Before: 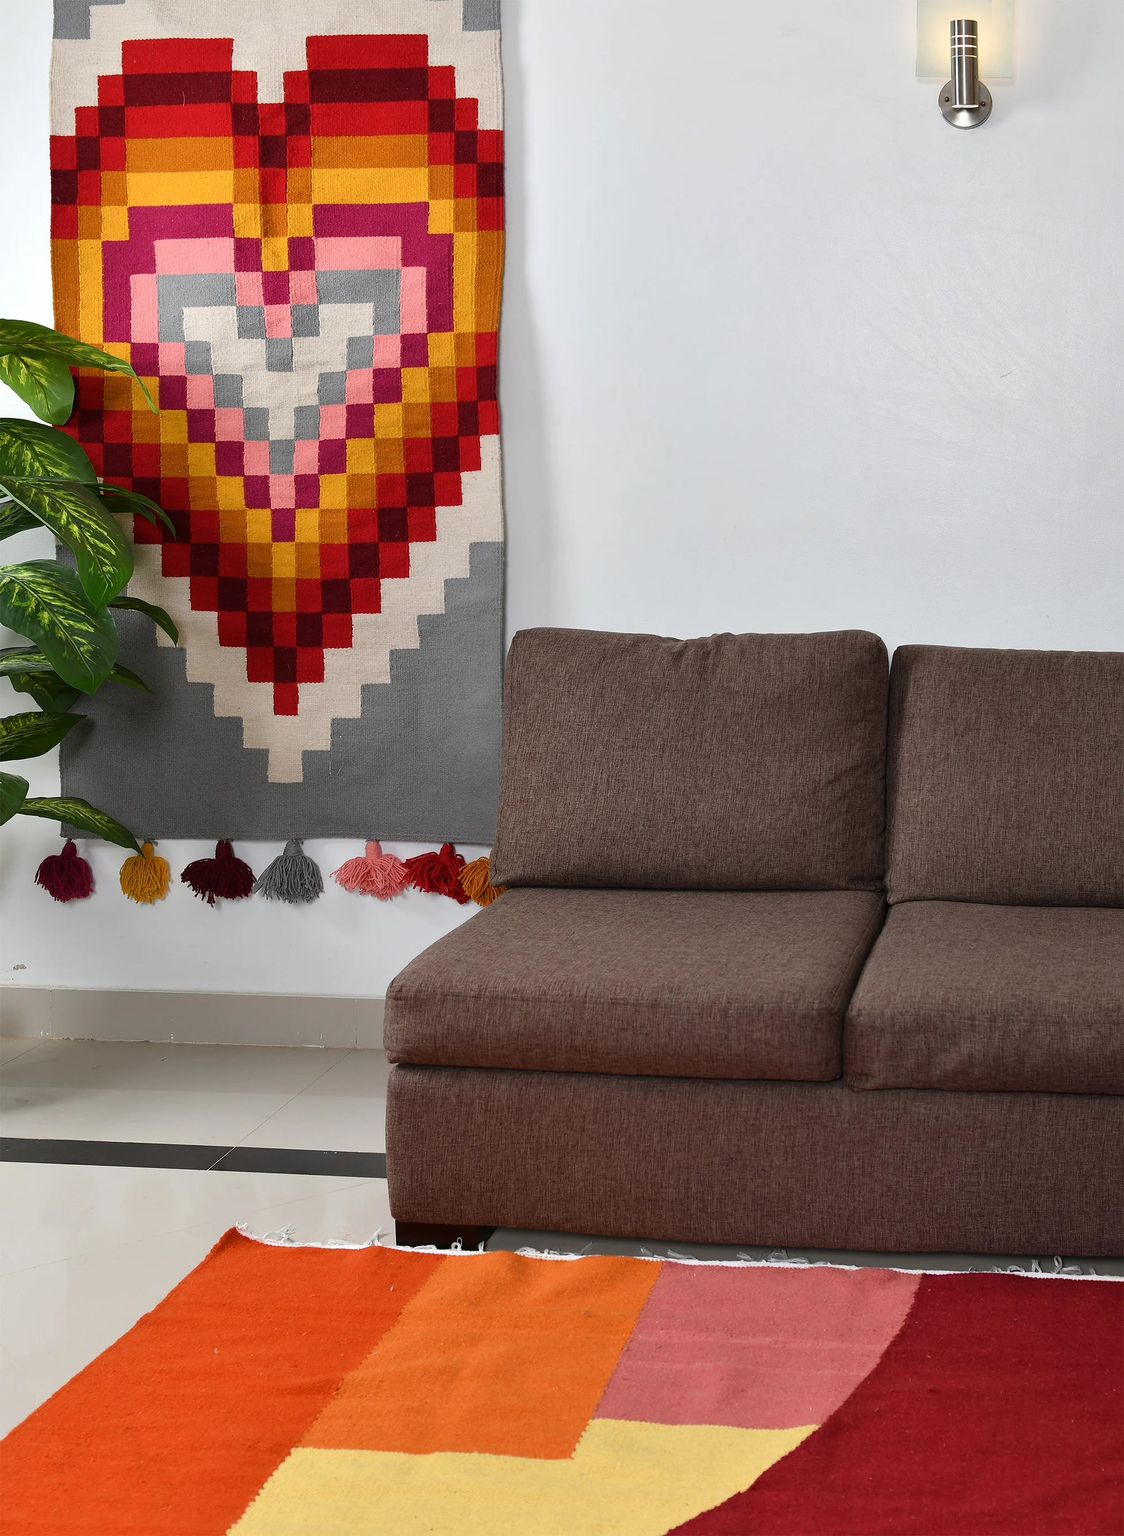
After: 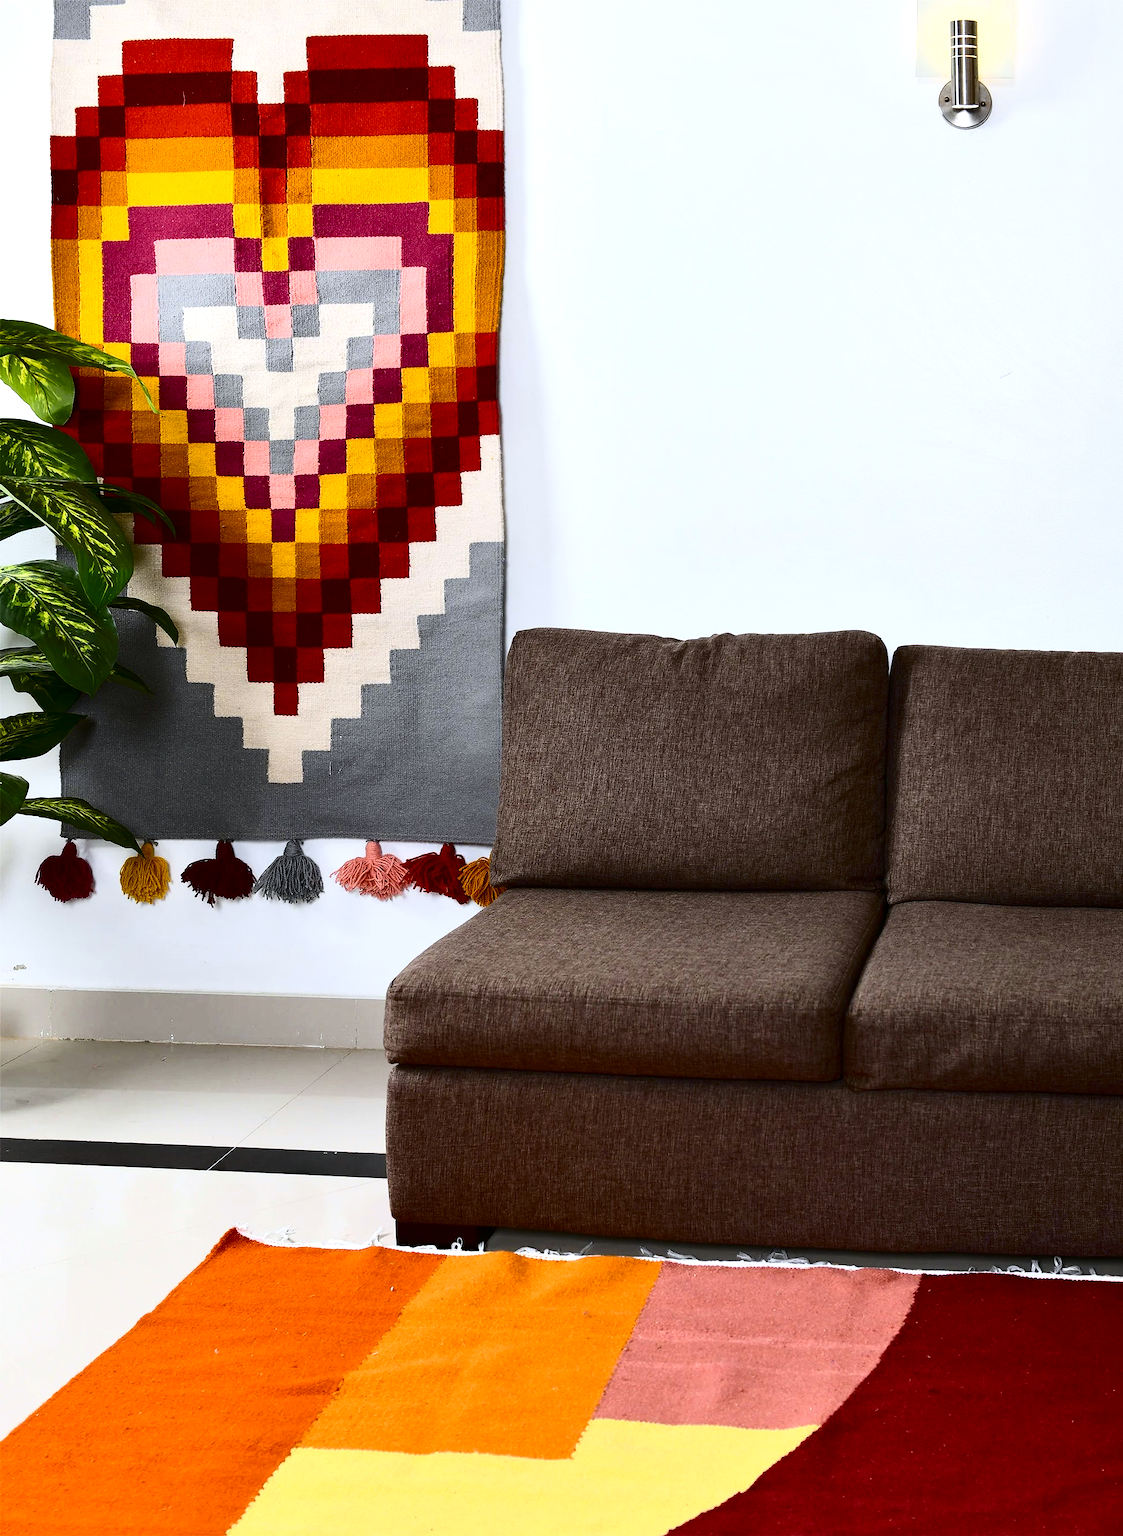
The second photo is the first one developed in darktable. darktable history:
white balance: red 0.976, blue 1.04
contrast brightness saturation: contrast 0.32, brightness -0.08, saturation 0.17
color contrast: green-magenta contrast 0.8, blue-yellow contrast 1.1, unbound 0
exposure: black level correction 0.001, exposure 0.5 EV, compensate exposure bias true, compensate highlight preservation false
